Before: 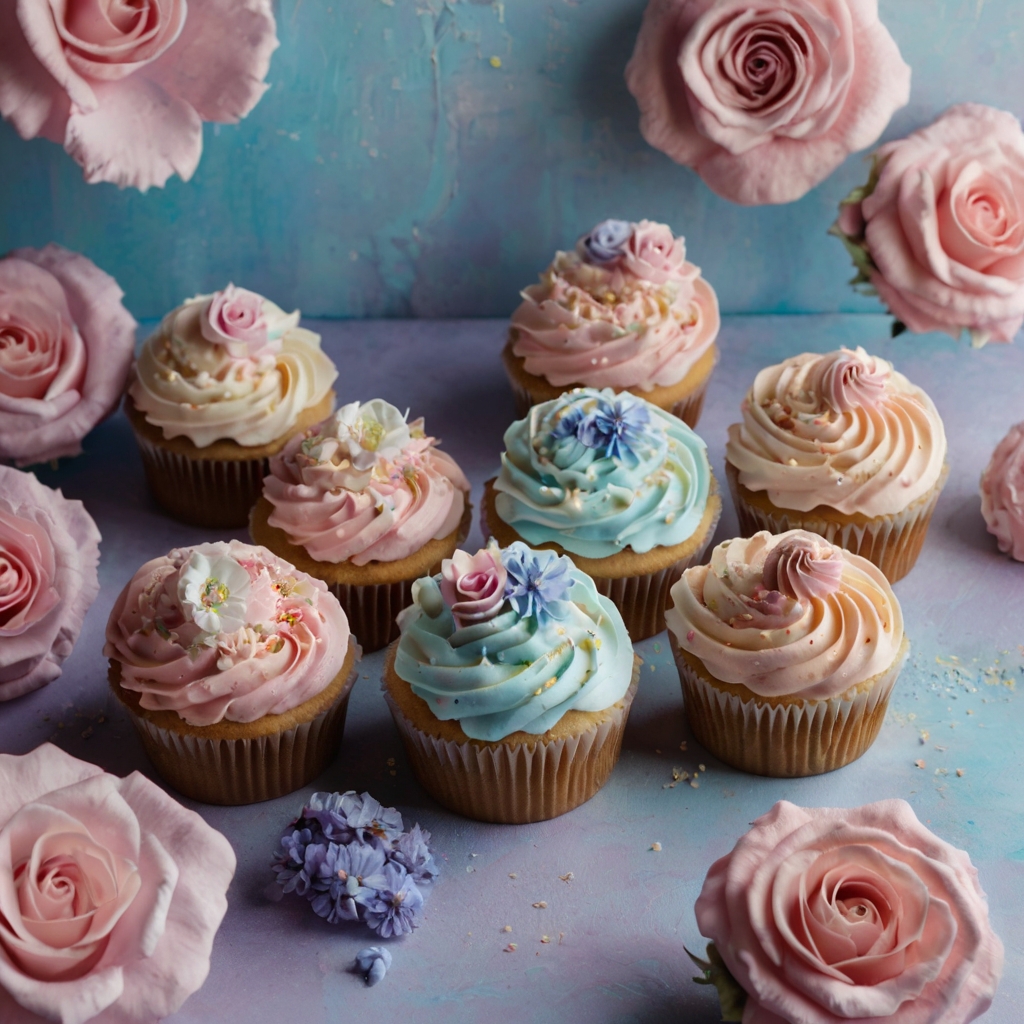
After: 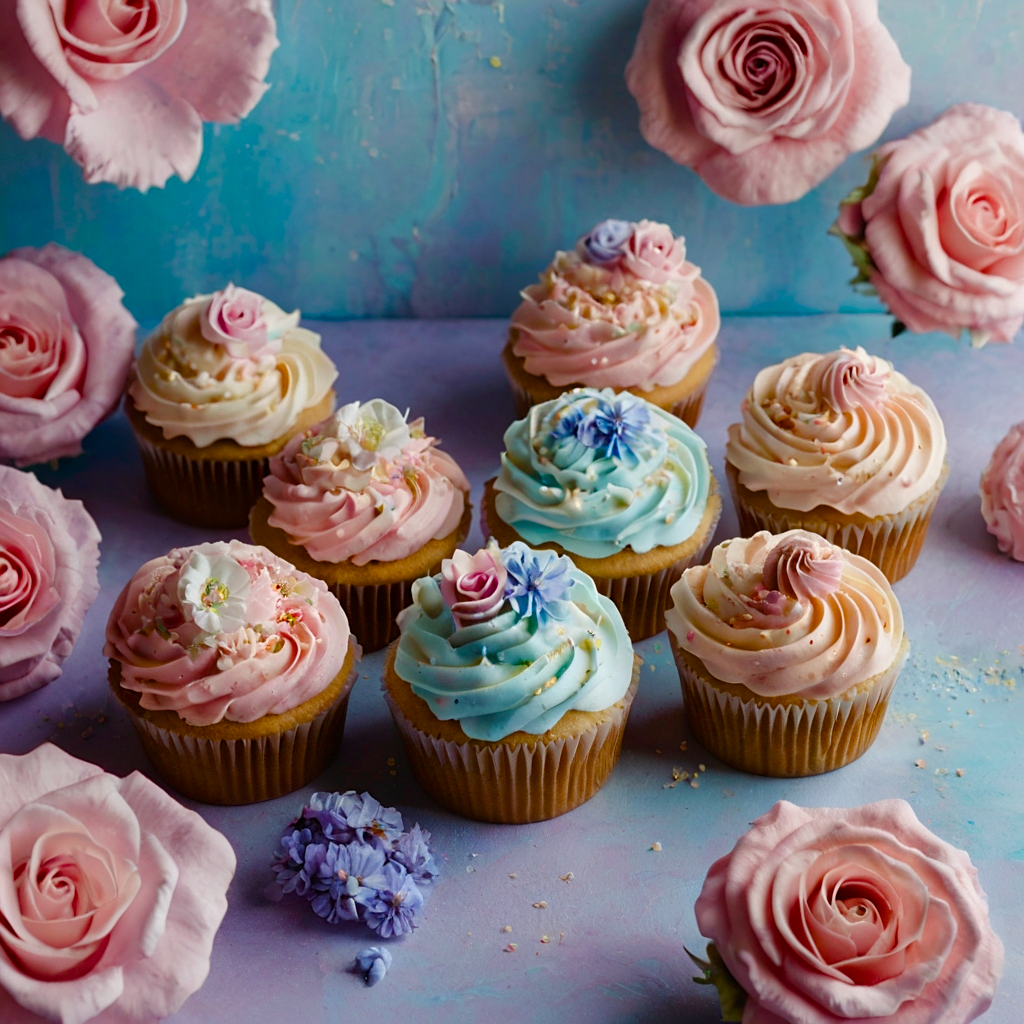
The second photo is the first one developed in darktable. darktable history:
color balance rgb: perceptual saturation grading › global saturation 20%, perceptual saturation grading › highlights -50.497%, perceptual saturation grading › shadows 30.915%, global vibrance 39.652%
sharpen: amount 0.214
